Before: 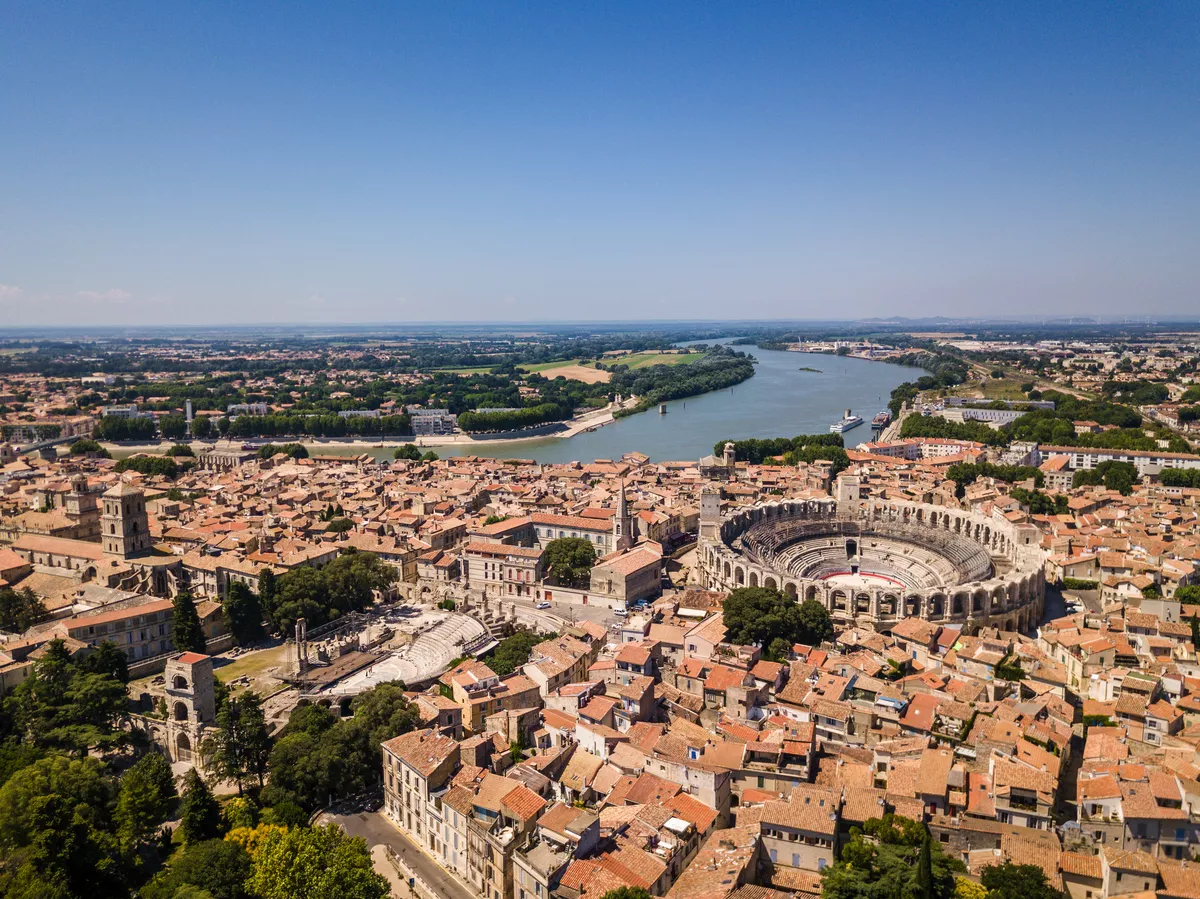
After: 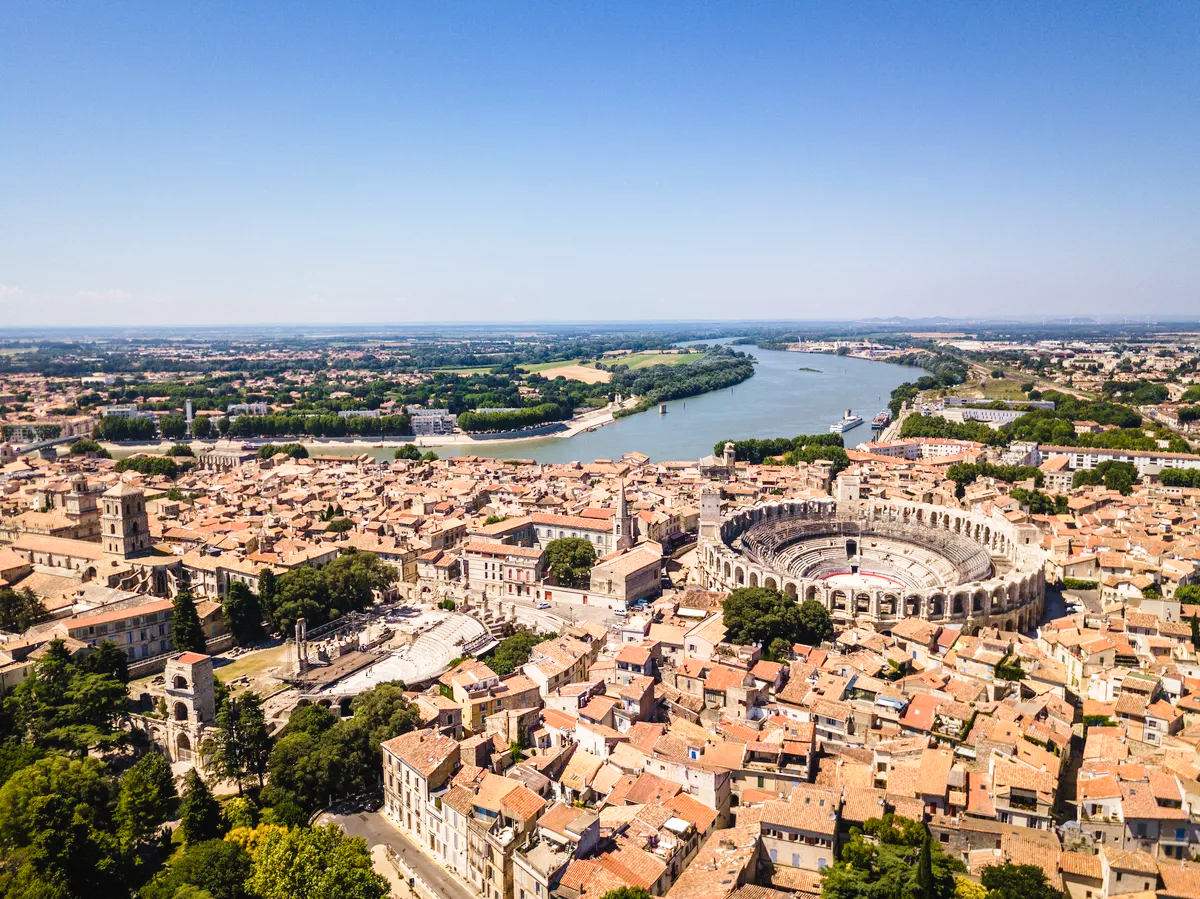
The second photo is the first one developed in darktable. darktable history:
exposure: black level correction 0, exposure 0.398 EV, compensate highlight preservation false
tone curve: curves: ch0 [(0, 0.021) (0.049, 0.044) (0.152, 0.14) (0.328, 0.377) (0.473, 0.543) (0.641, 0.705) (0.85, 0.894) (1, 0.969)]; ch1 [(0, 0) (0.302, 0.331) (0.433, 0.432) (0.472, 0.47) (0.502, 0.503) (0.527, 0.521) (0.564, 0.58) (0.614, 0.626) (0.677, 0.701) (0.859, 0.885) (1, 1)]; ch2 [(0, 0) (0.33, 0.301) (0.447, 0.44) (0.487, 0.496) (0.502, 0.516) (0.535, 0.563) (0.565, 0.593) (0.608, 0.638) (1, 1)], preserve colors none
